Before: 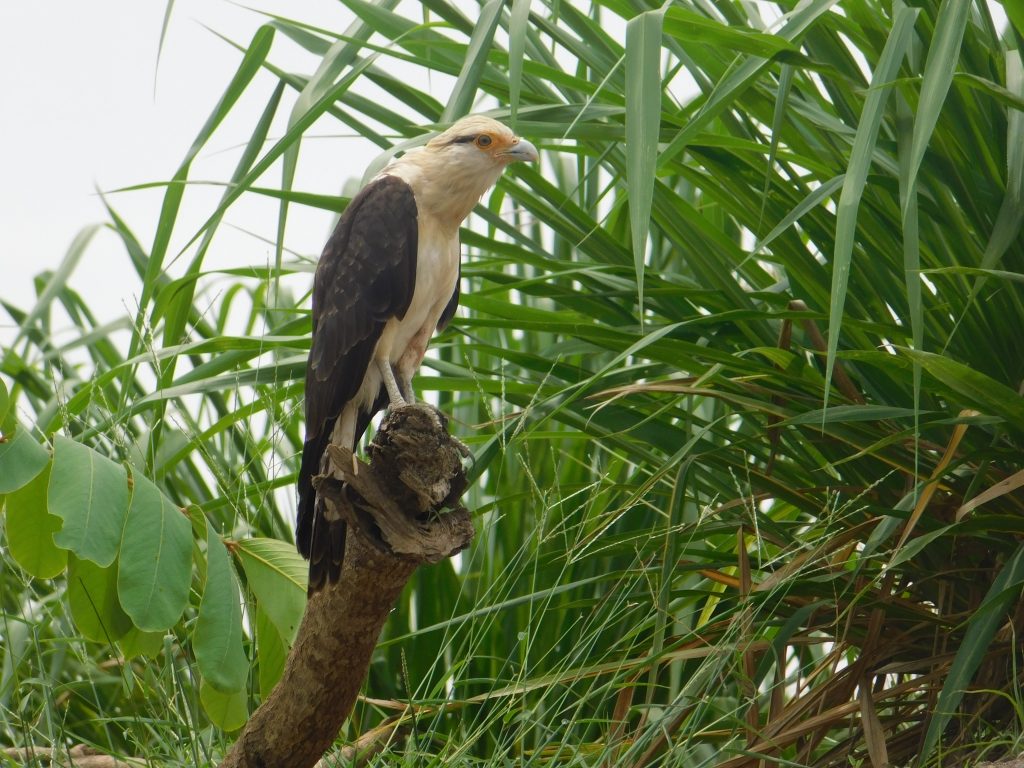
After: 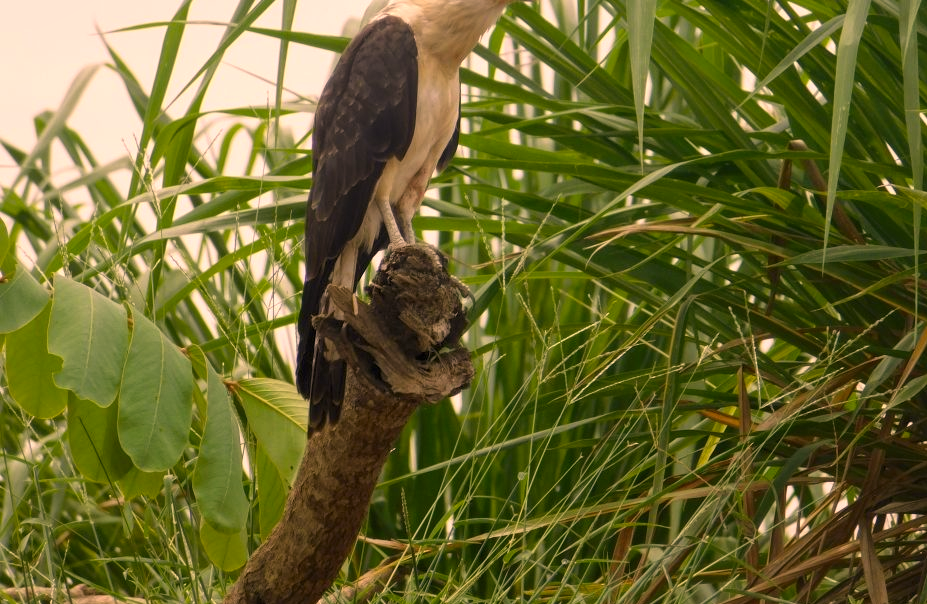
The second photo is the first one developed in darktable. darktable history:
local contrast: highlights 100%, shadows 100%, detail 131%, midtone range 0.2
crop: top 20.916%, right 9.437%, bottom 0.316%
color correction: highlights a* 17.88, highlights b* 18.79
